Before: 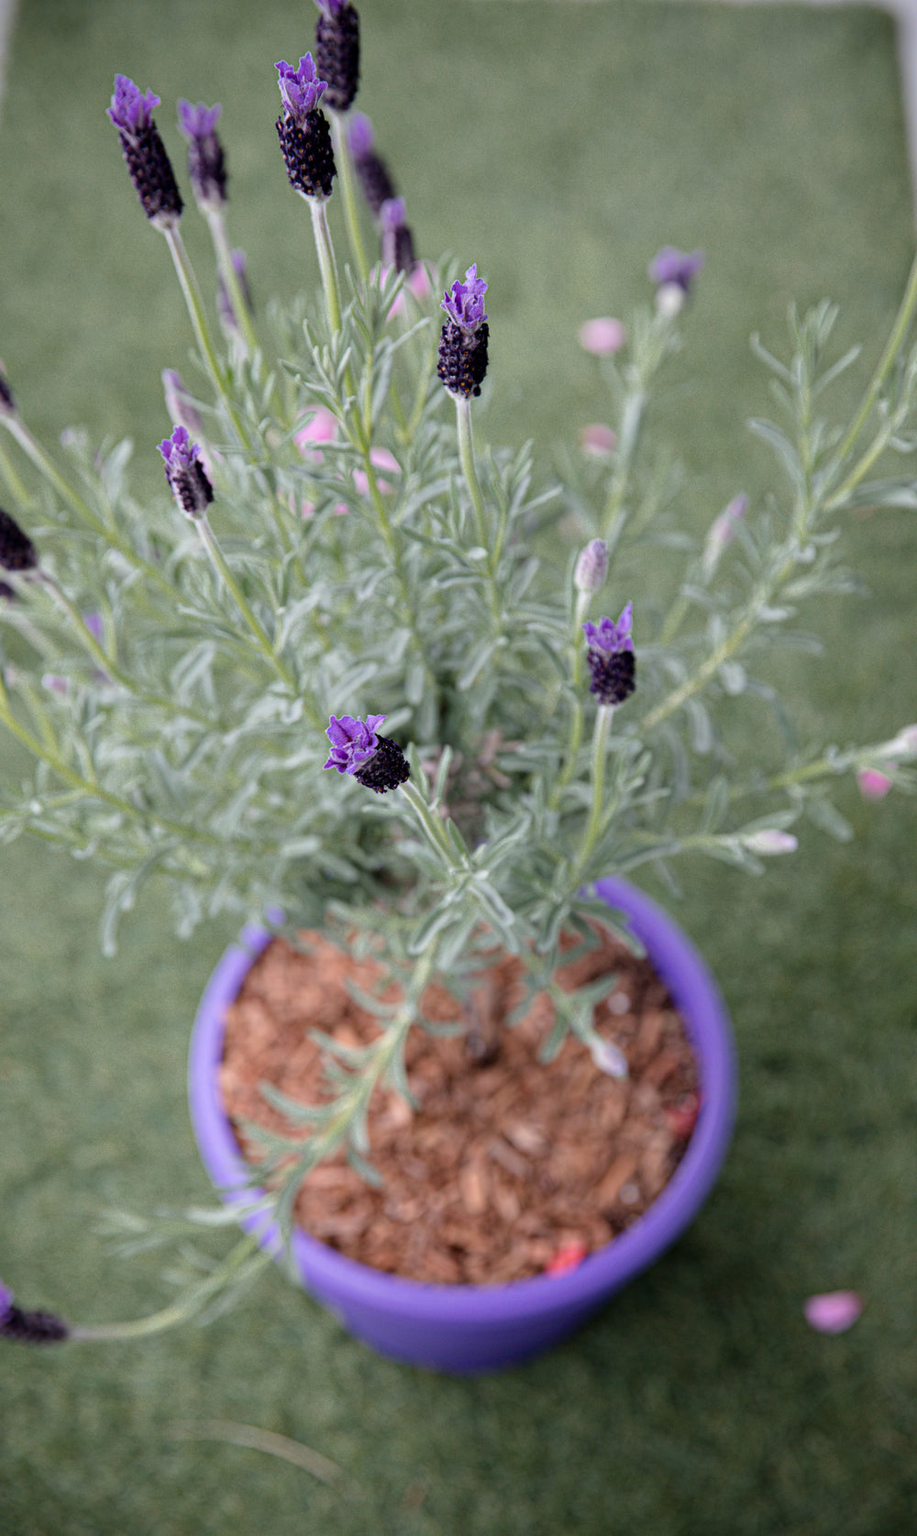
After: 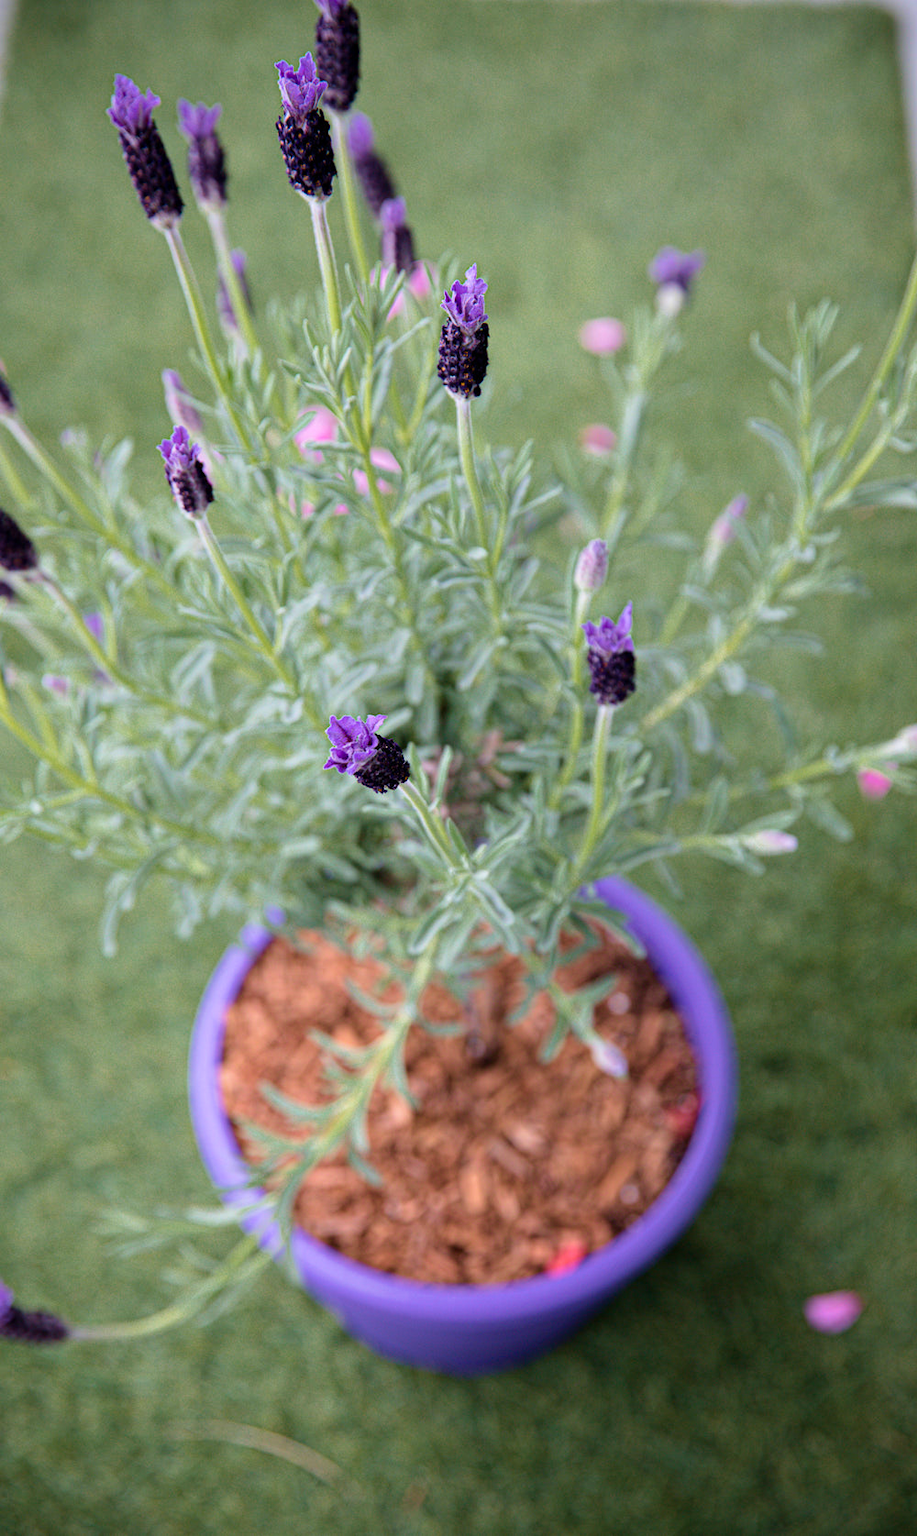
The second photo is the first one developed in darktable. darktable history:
velvia: strength 45.04%
contrast brightness saturation: contrast 0.101, brightness 0.033, saturation 0.09
color correction: highlights b* 0.004
